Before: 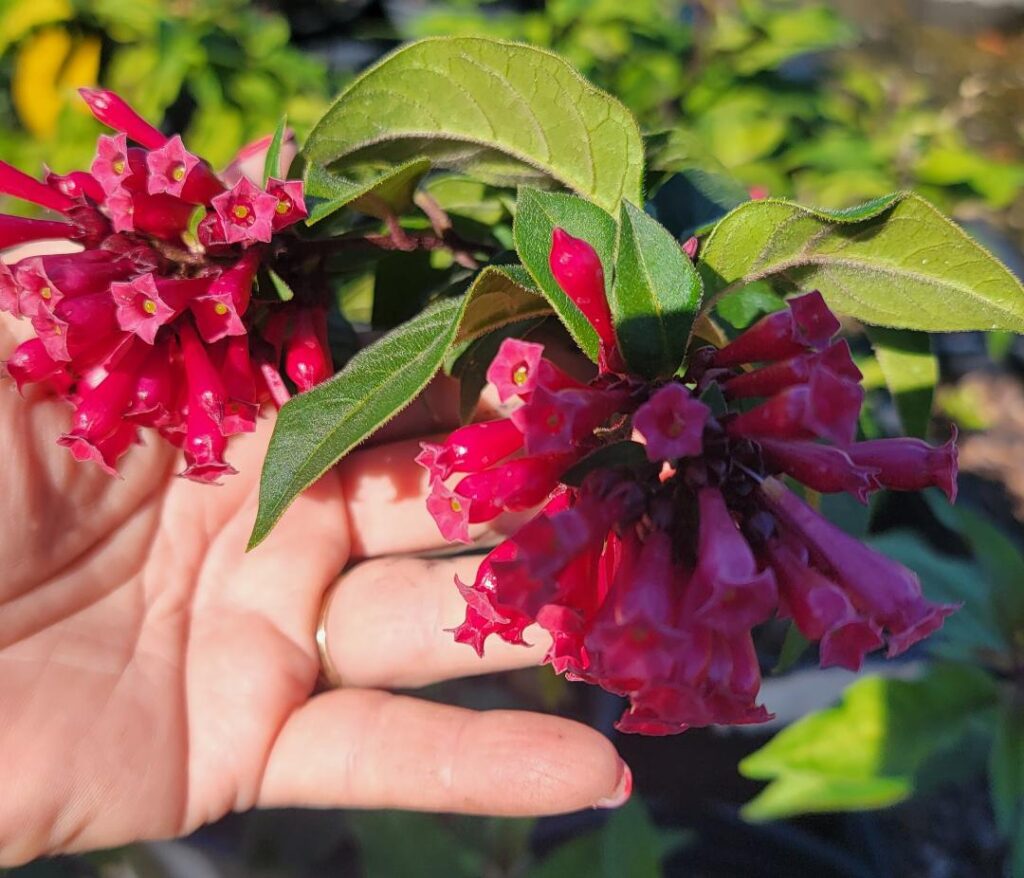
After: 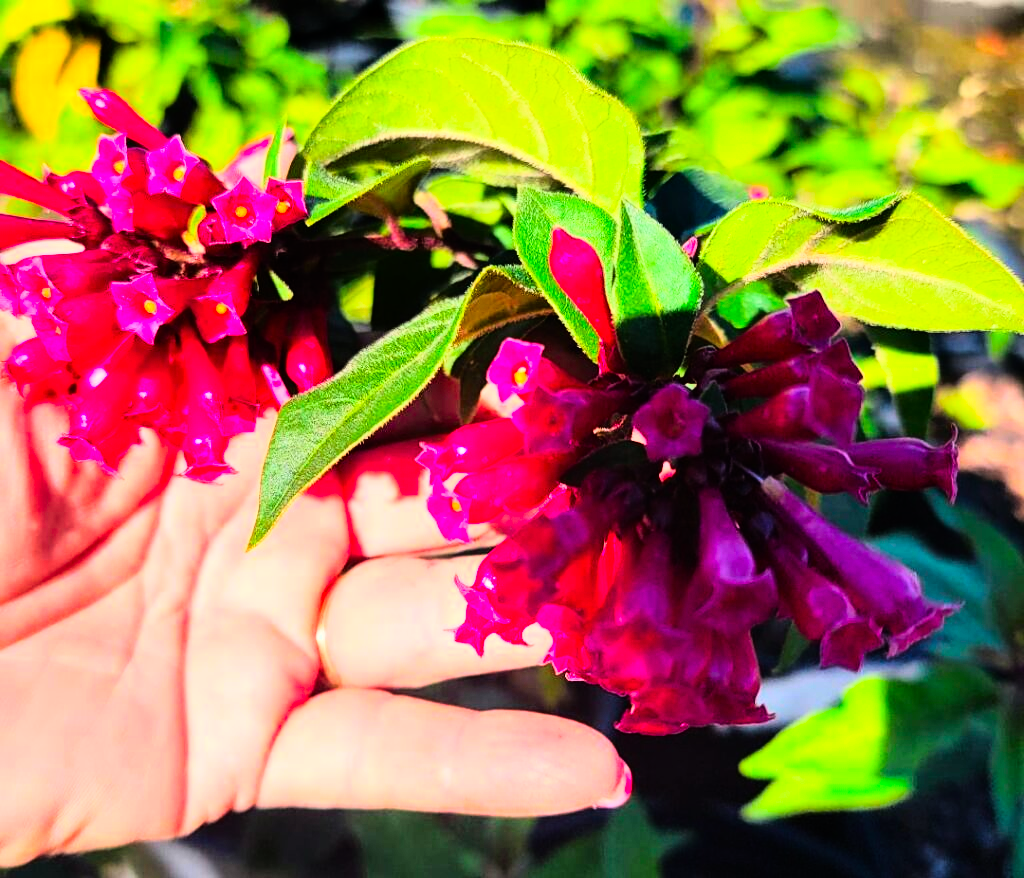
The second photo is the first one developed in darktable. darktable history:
tone equalizer: on, module defaults
color contrast: green-magenta contrast 1.69, blue-yellow contrast 1.49
rgb curve: curves: ch0 [(0, 0) (0.21, 0.15) (0.24, 0.21) (0.5, 0.75) (0.75, 0.96) (0.89, 0.99) (1, 1)]; ch1 [(0, 0.02) (0.21, 0.13) (0.25, 0.2) (0.5, 0.67) (0.75, 0.9) (0.89, 0.97) (1, 1)]; ch2 [(0, 0.02) (0.21, 0.13) (0.25, 0.2) (0.5, 0.67) (0.75, 0.9) (0.89, 0.97) (1, 1)], compensate middle gray true
